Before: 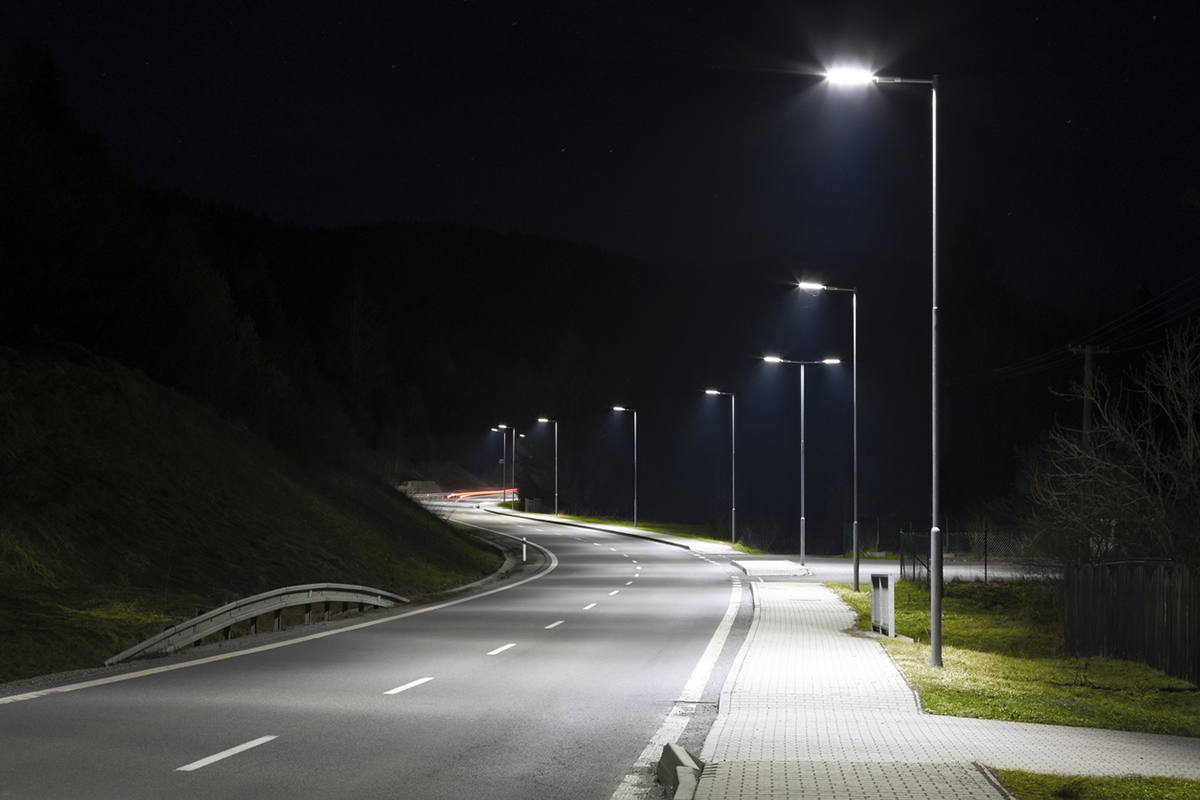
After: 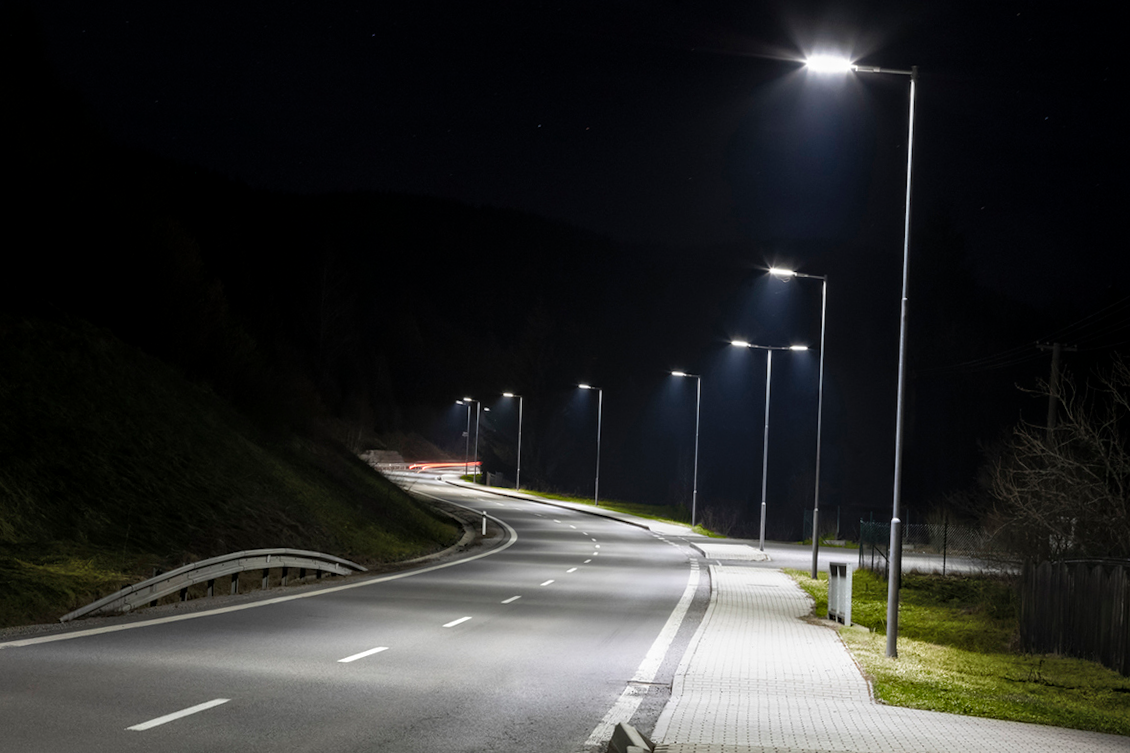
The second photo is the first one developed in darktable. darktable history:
crop and rotate: angle -2.38°
local contrast: on, module defaults
